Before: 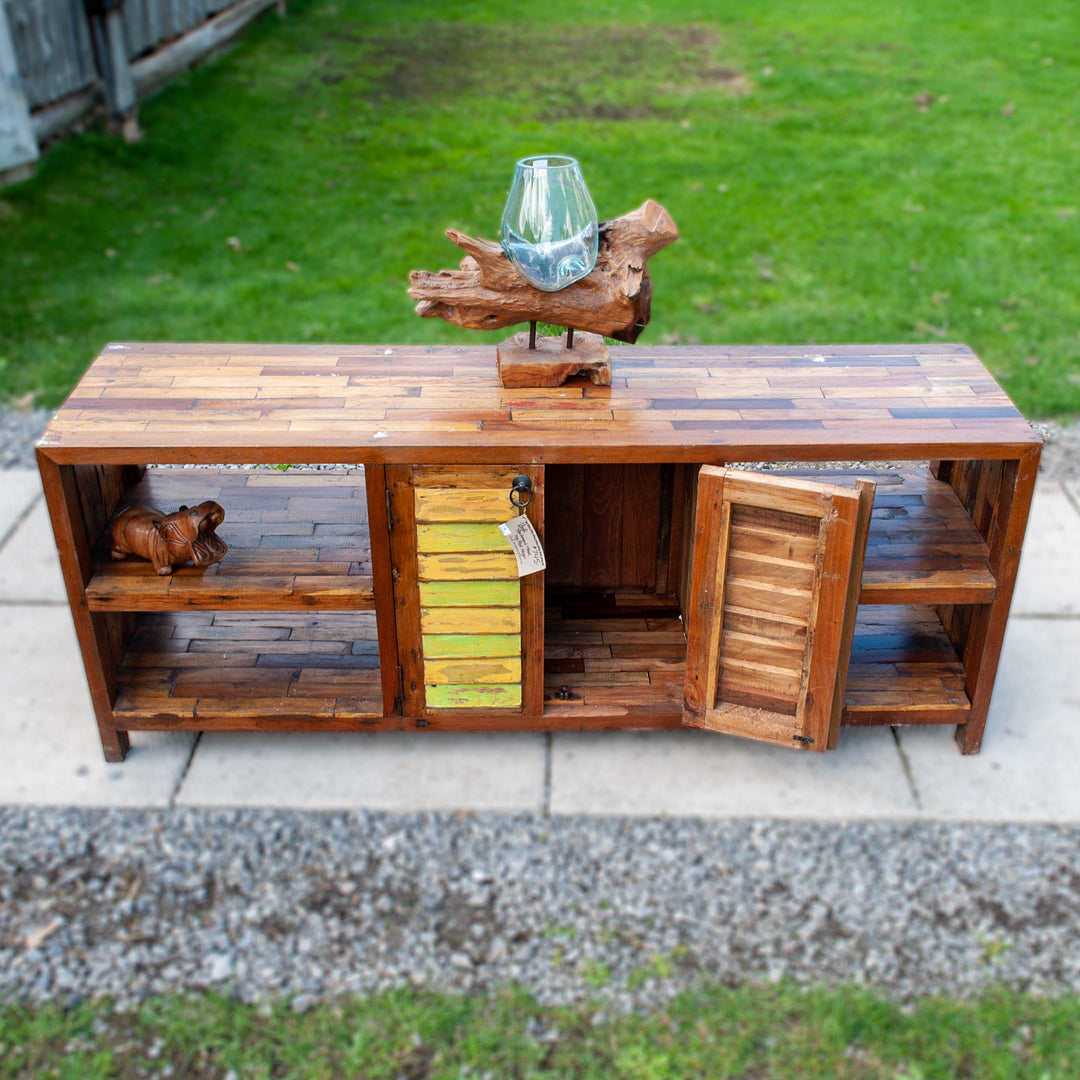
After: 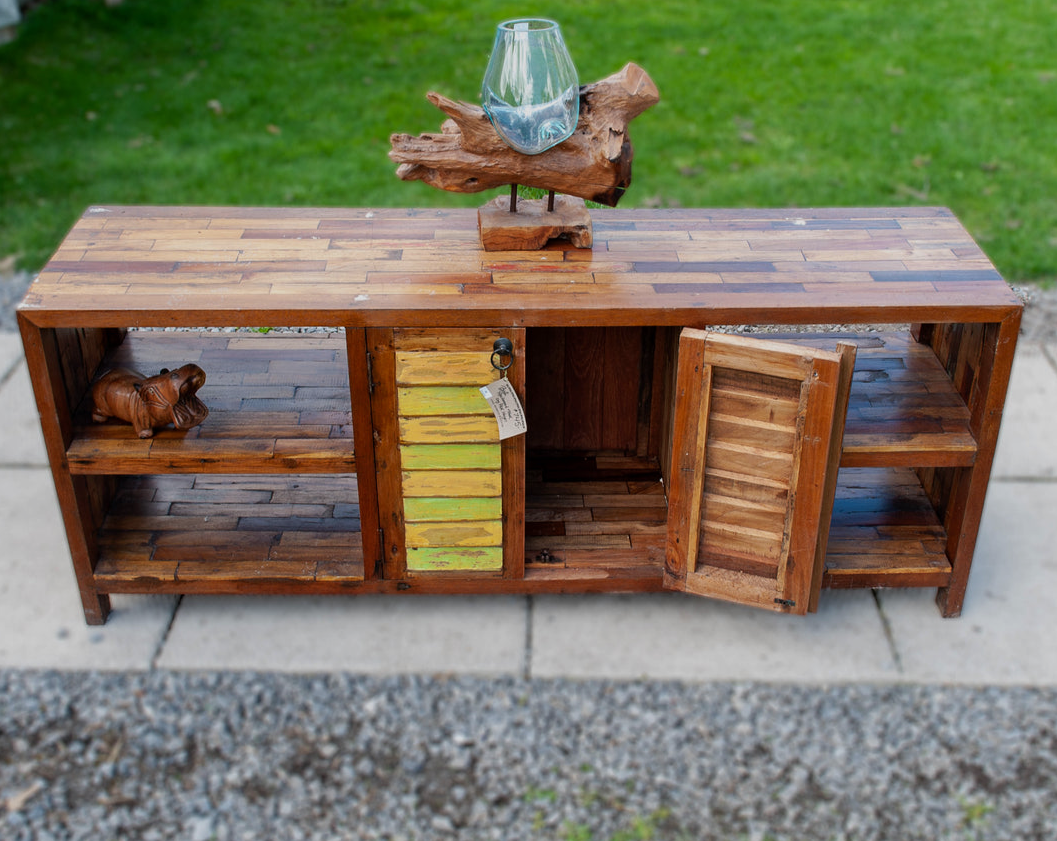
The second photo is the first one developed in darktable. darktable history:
exposure: exposure -0.462 EV, compensate highlight preservation false
crop and rotate: left 1.814%, top 12.818%, right 0.25%, bottom 9.225%
